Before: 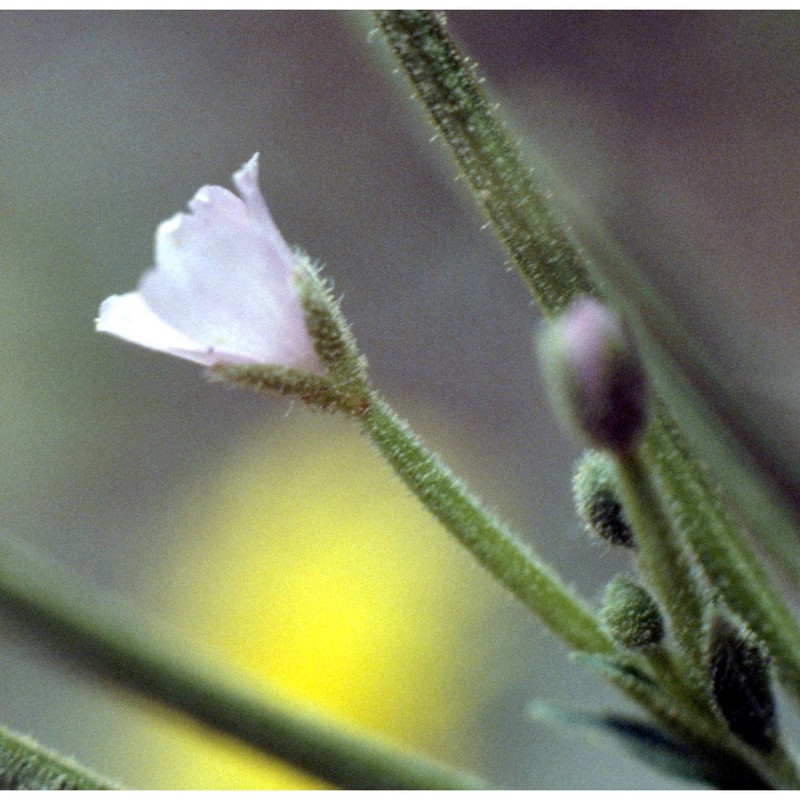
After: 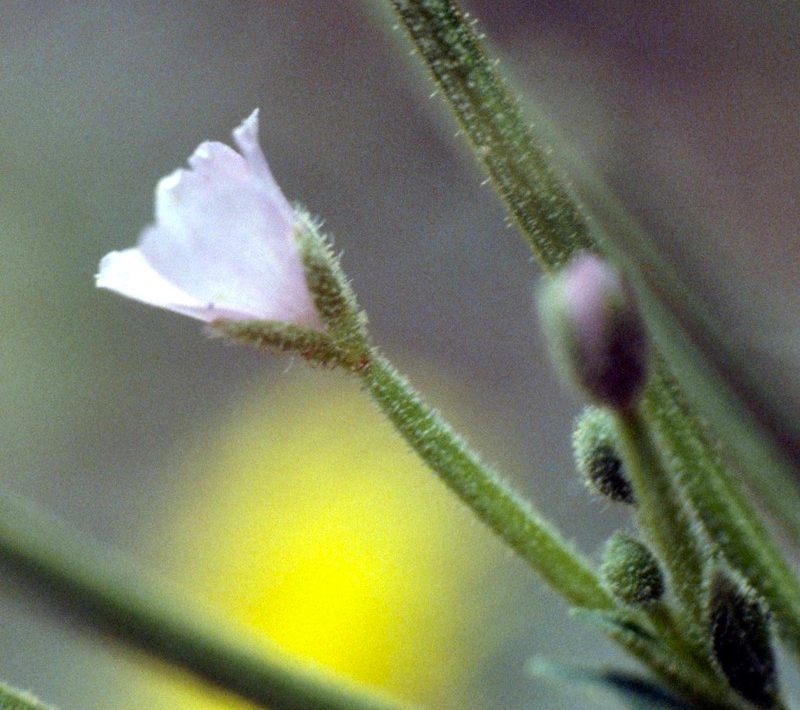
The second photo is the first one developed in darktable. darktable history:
crop and rotate: top 5.567%, bottom 5.682%
contrast brightness saturation: contrast 0.041, saturation 0.156
